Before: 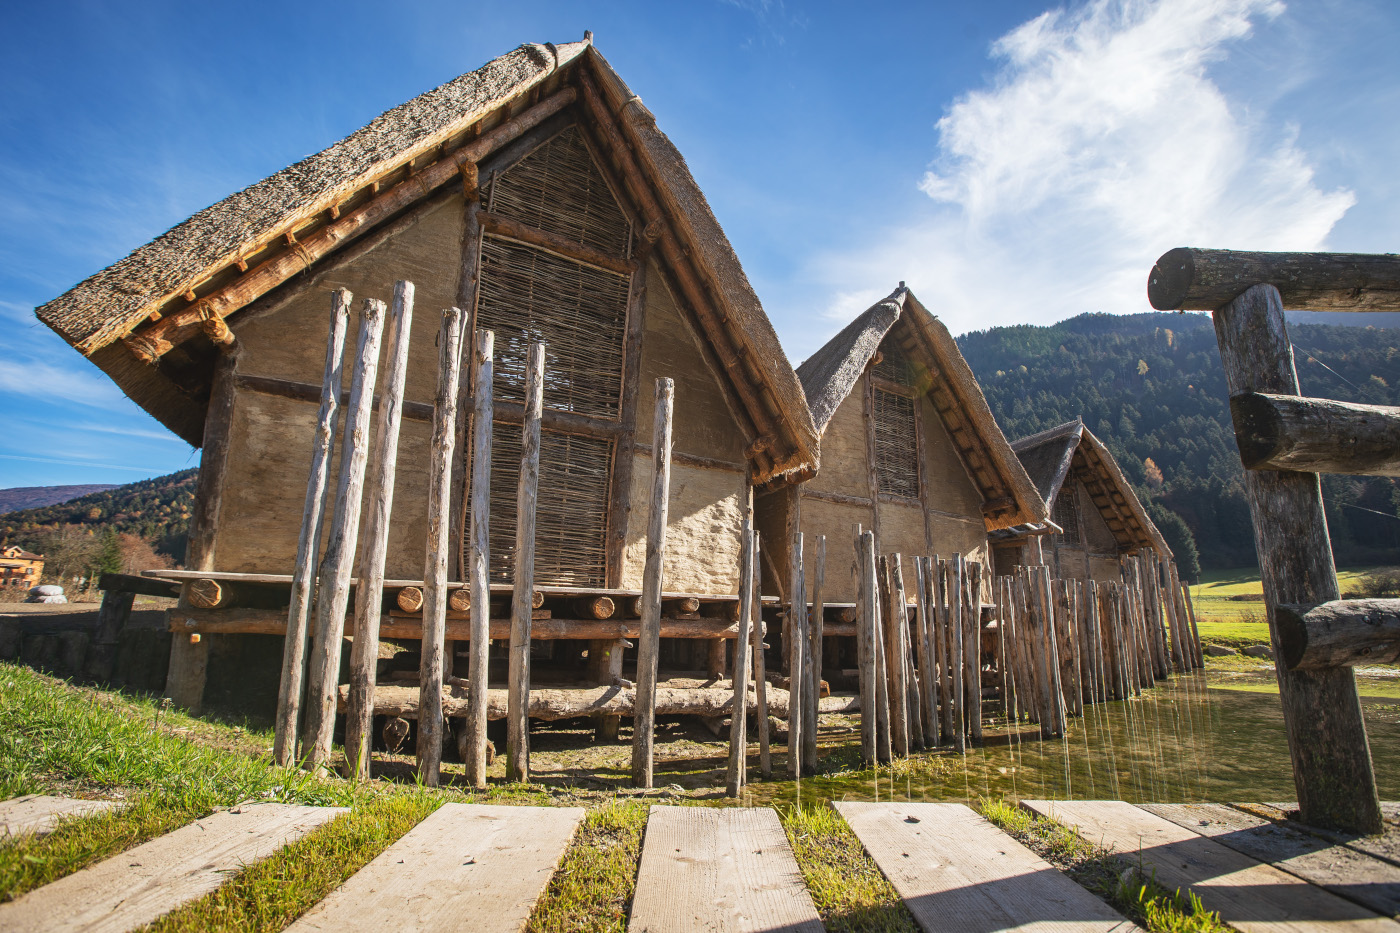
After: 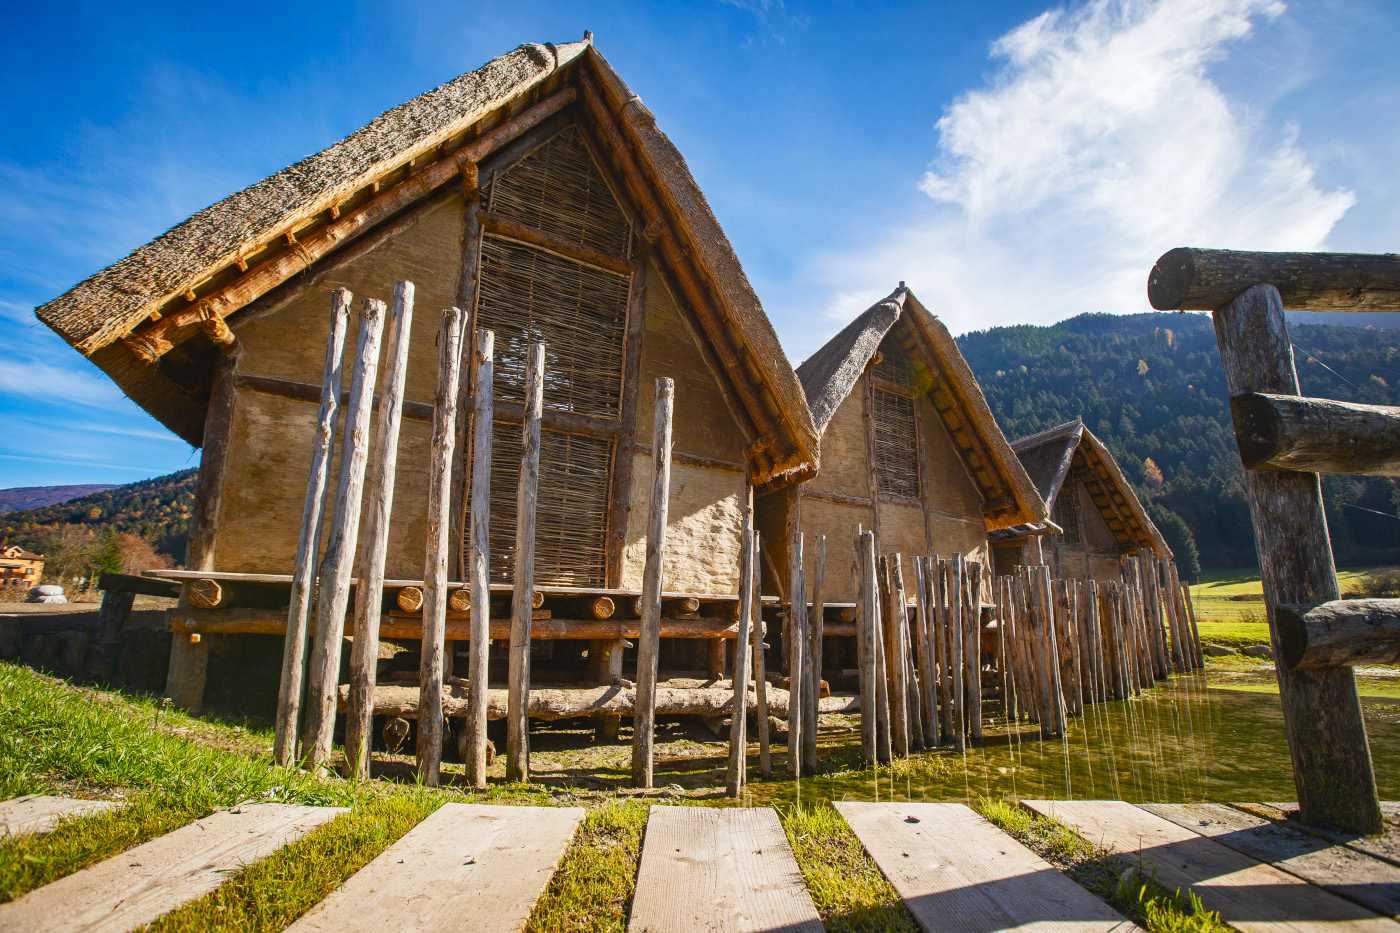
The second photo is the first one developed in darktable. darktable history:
color balance rgb: shadows lift › luminance -20.165%, perceptual saturation grading › global saturation 20%, perceptual saturation grading › highlights -24.84%, perceptual saturation grading › shadows 49.35%, global vibrance 20%
